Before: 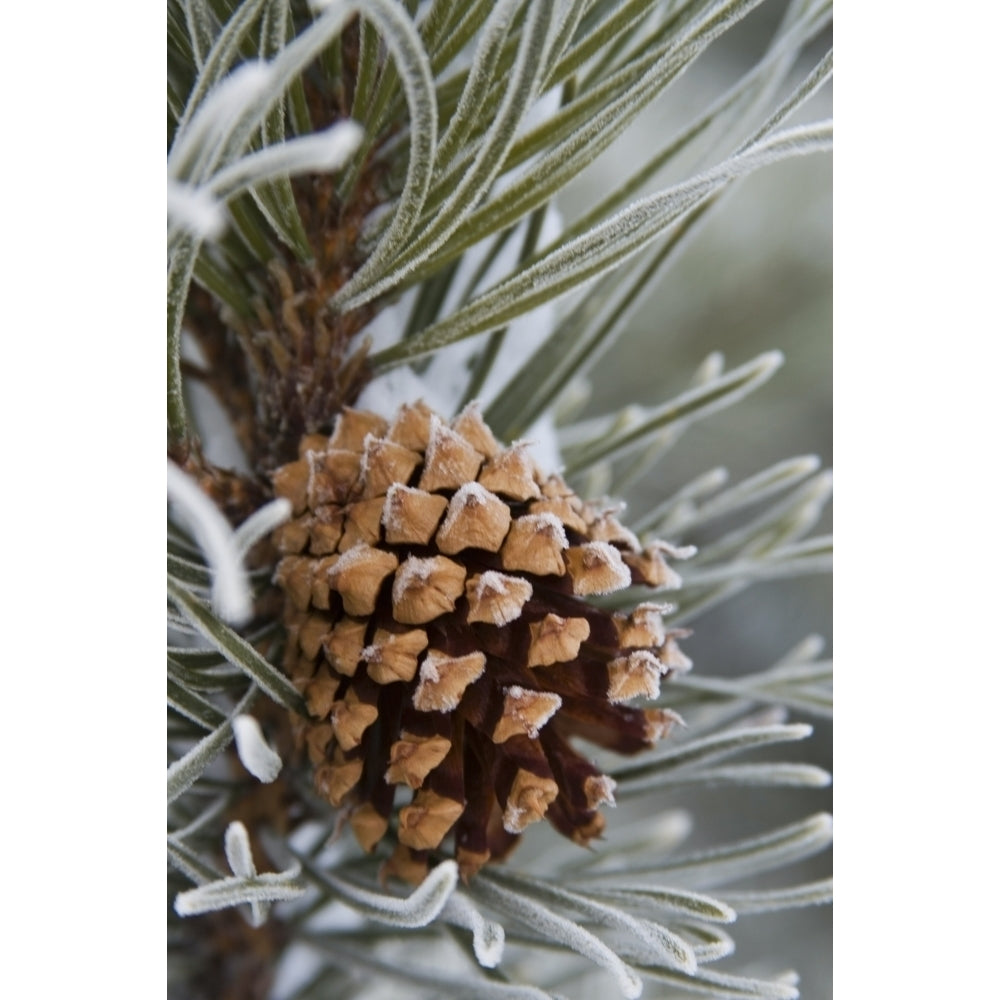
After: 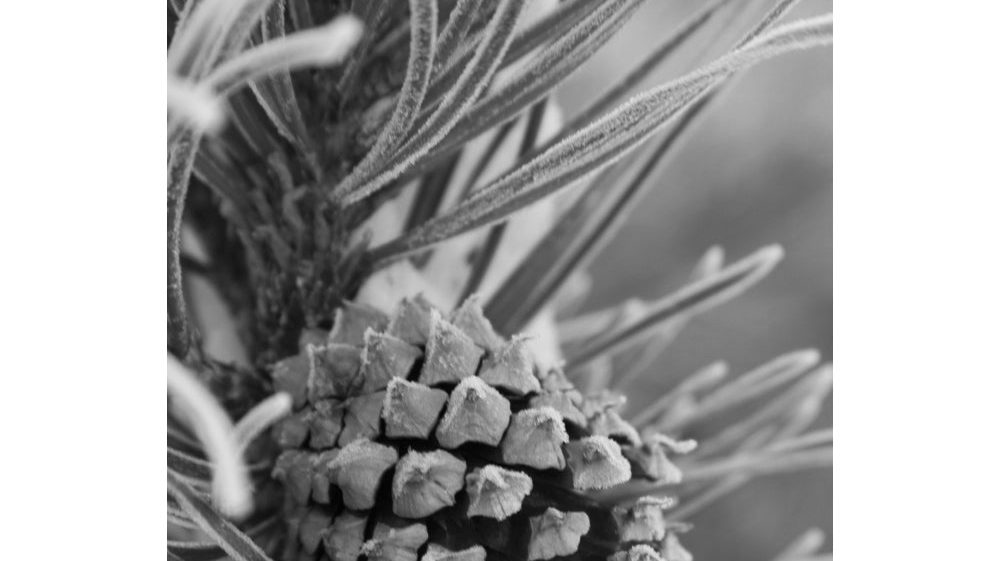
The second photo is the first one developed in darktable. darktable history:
crop and rotate: top 10.605%, bottom 33.274%
monochrome: on, module defaults
